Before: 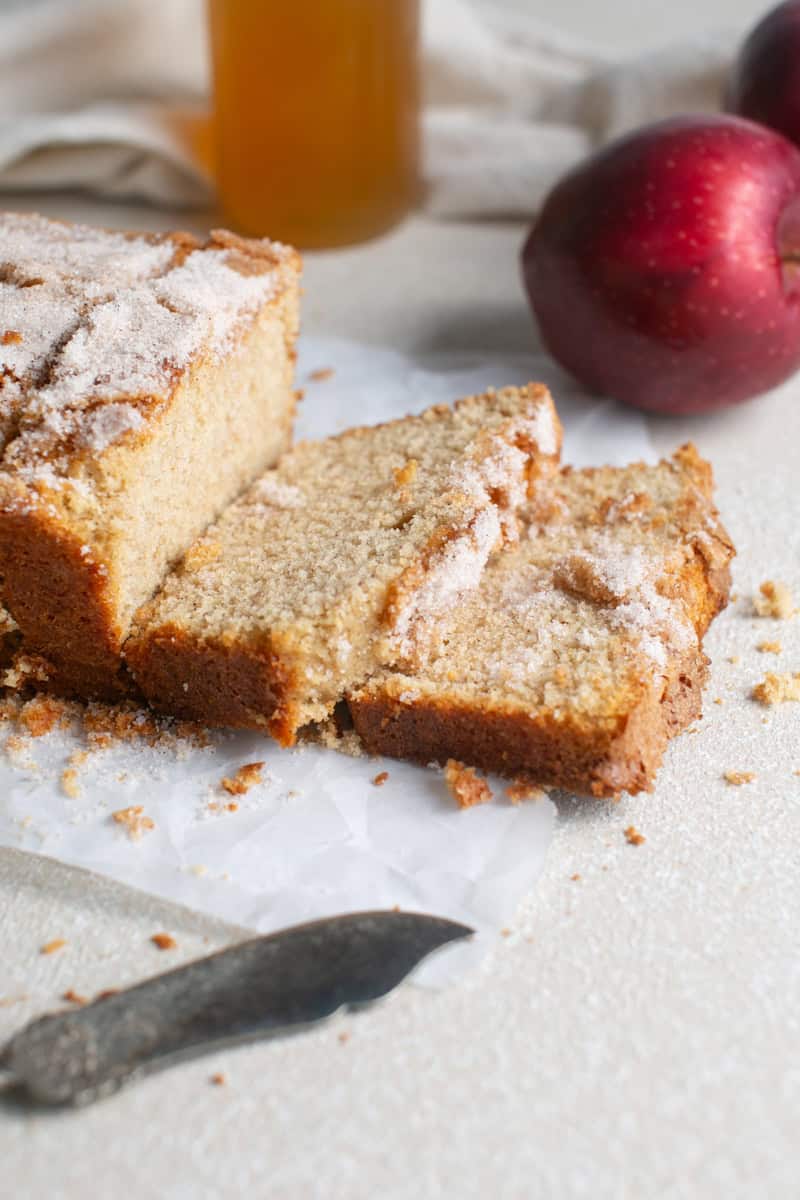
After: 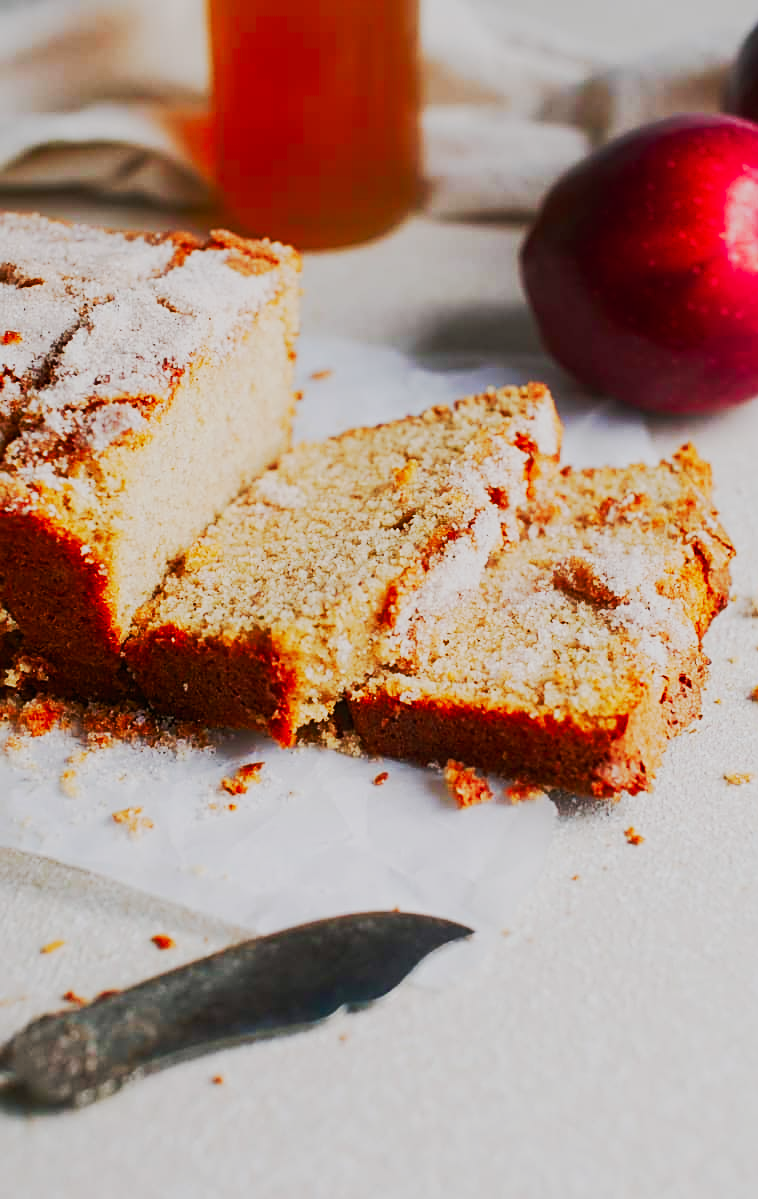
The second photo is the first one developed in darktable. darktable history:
sharpen: on, module defaults
color balance rgb: shadows lift › chroma 1%, shadows lift › hue 113°, highlights gain › chroma 0.2%, highlights gain › hue 333°, perceptual saturation grading › global saturation 20%, perceptual saturation grading › highlights -50%, perceptual saturation grading › shadows 25%, contrast -30%
tone curve: curves: ch0 [(0, 0) (0.003, 0.005) (0.011, 0.007) (0.025, 0.009) (0.044, 0.013) (0.069, 0.017) (0.1, 0.02) (0.136, 0.029) (0.177, 0.052) (0.224, 0.086) (0.277, 0.129) (0.335, 0.188) (0.399, 0.256) (0.468, 0.361) (0.543, 0.526) (0.623, 0.696) (0.709, 0.784) (0.801, 0.85) (0.898, 0.882) (1, 1)], preserve colors none
crop and rotate: right 5.167%
